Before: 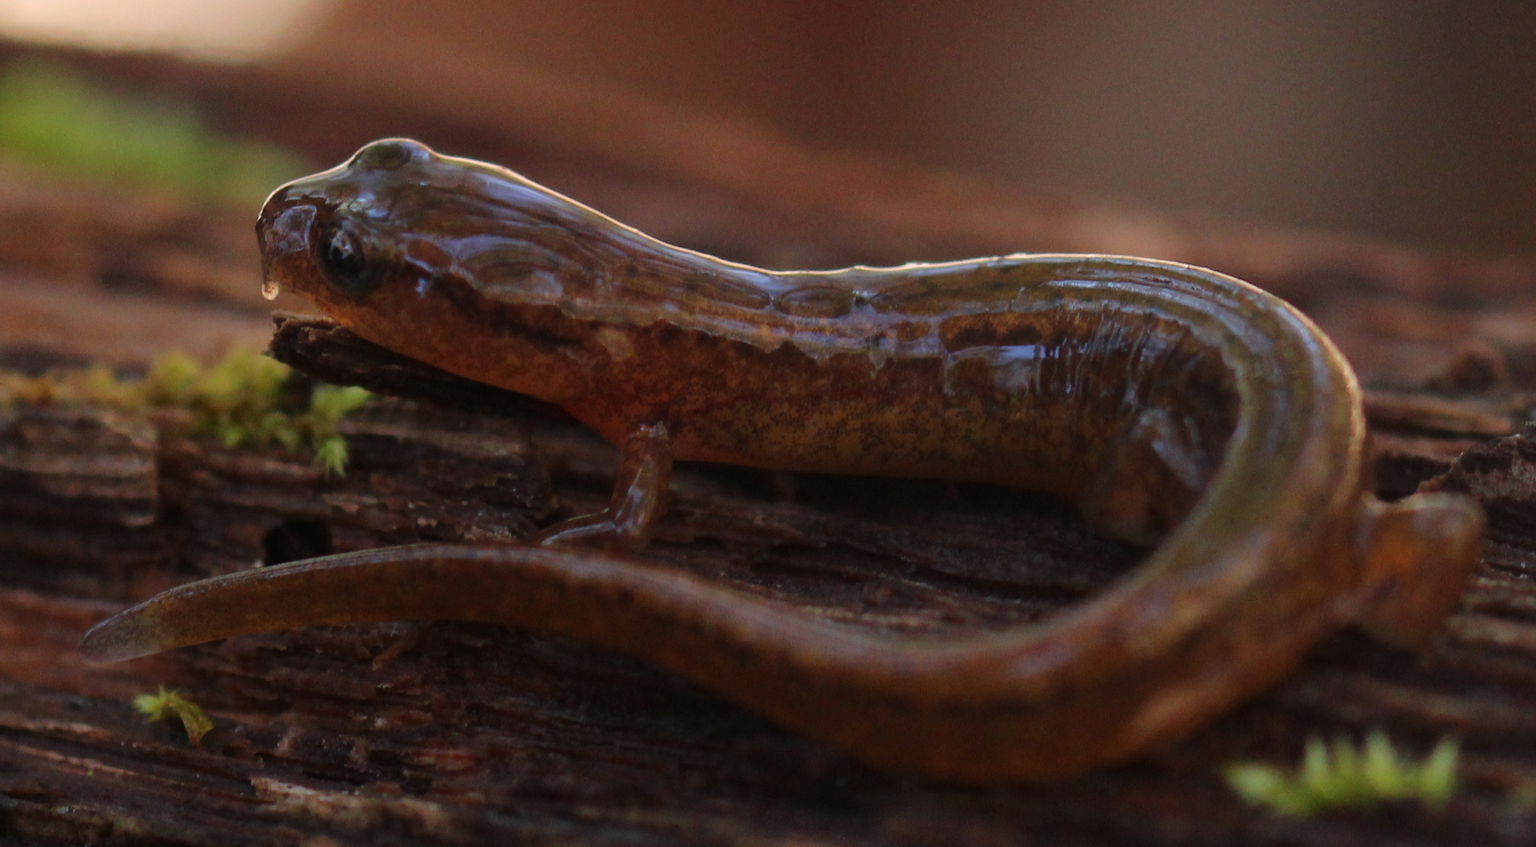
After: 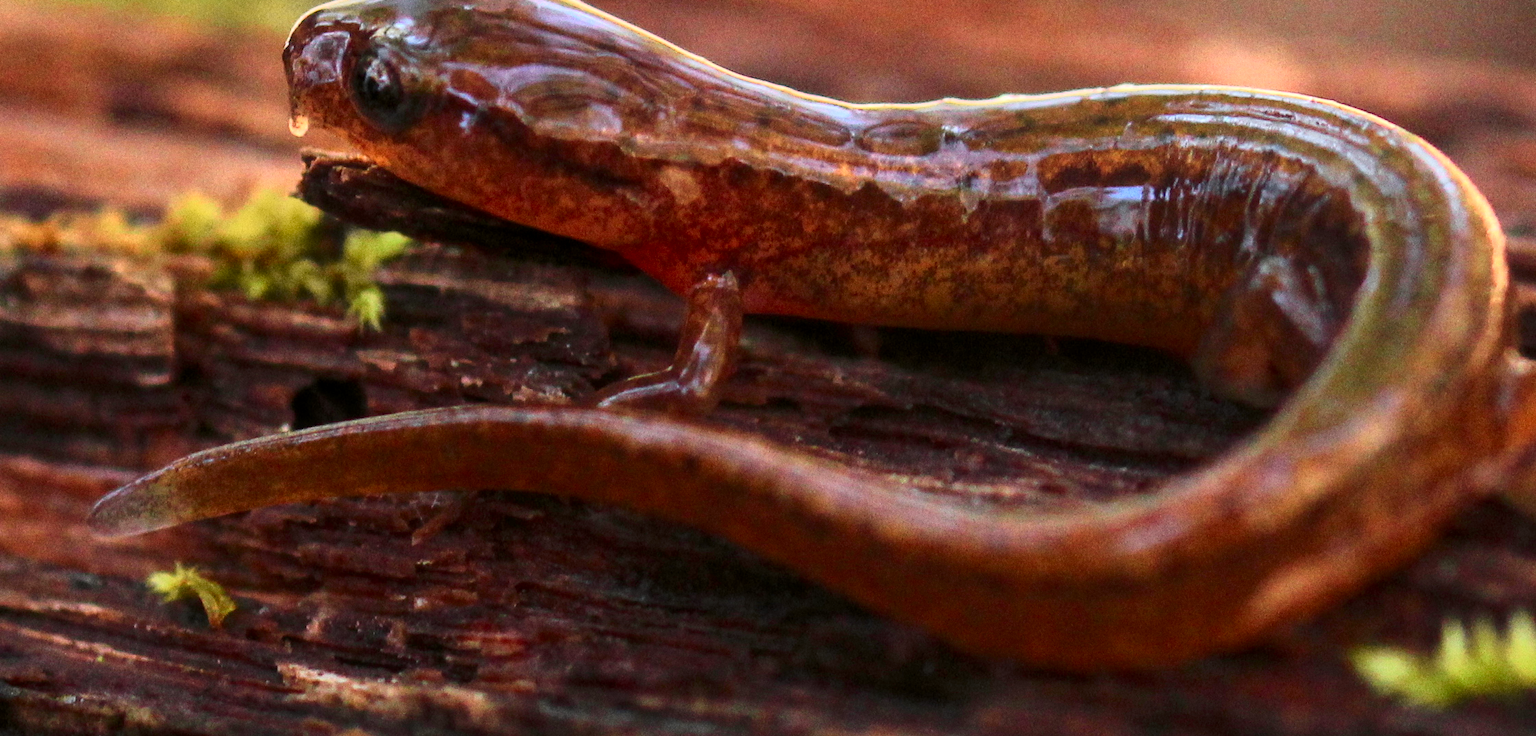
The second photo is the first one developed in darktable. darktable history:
exposure: black level correction 0, exposure 0.5 EV, compensate highlight preservation false
contrast brightness saturation: contrast 0.2, brightness 0.15, saturation 0.14
tone curve: curves: ch0 [(0, 0.006) (0.037, 0.022) (0.123, 0.105) (0.19, 0.173) (0.277, 0.279) (0.474, 0.517) (0.597, 0.662) (0.687, 0.774) (0.855, 0.891) (1, 0.982)]; ch1 [(0, 0) (0.243, 0.245) (0.422, 0.415) (0.493, 0.498) (0.508, 0.503) (0.531, 0.55) (0.551, 0.582) (0.626, 0.672) (0.694, 0.732) (1, 1)]; ch2 [(0, 0) (0.249, 0.216) (0.356, 0.329) (0.424, 0.442) (0.476, 0.477) (0.498, 0.503) (0.517, 0.524) (0.532, 0.547) (0.562, 0.592) (0.614, 0.657) (0.706, 0.748) (0.808, 0.809) (0.991, 0.968)], color space Lab, independent channels, preserve colors none
grain: coarseness 0.09 ISO
local contrast: on, module defaults
crop: top 20.916%, right 9.437%, bottom 0.316%
